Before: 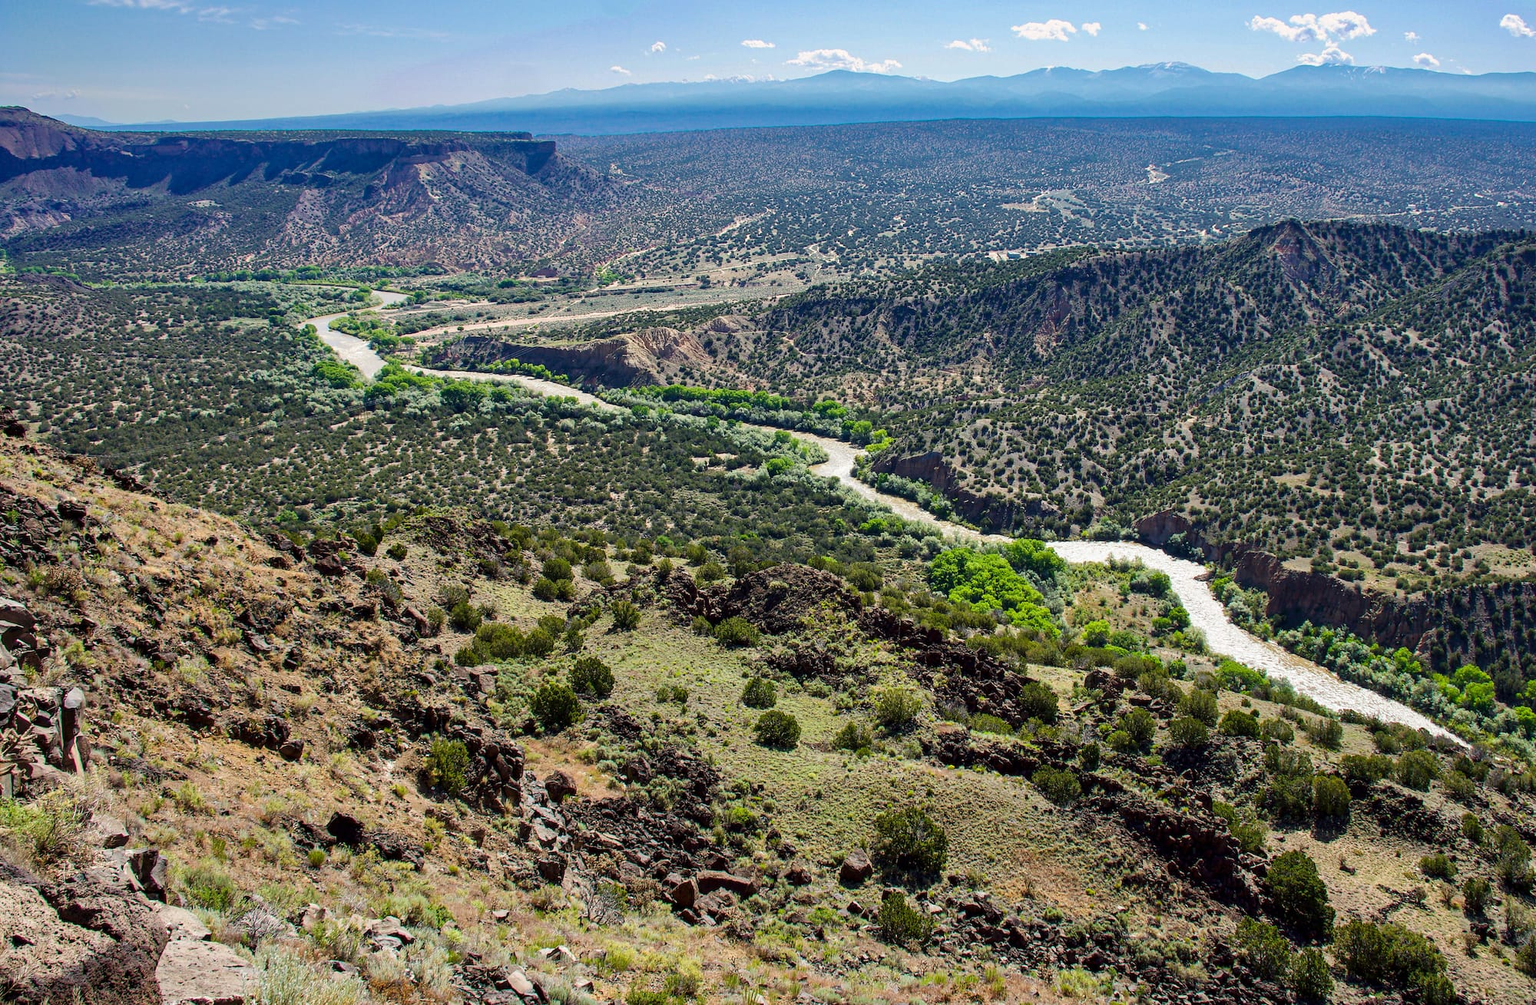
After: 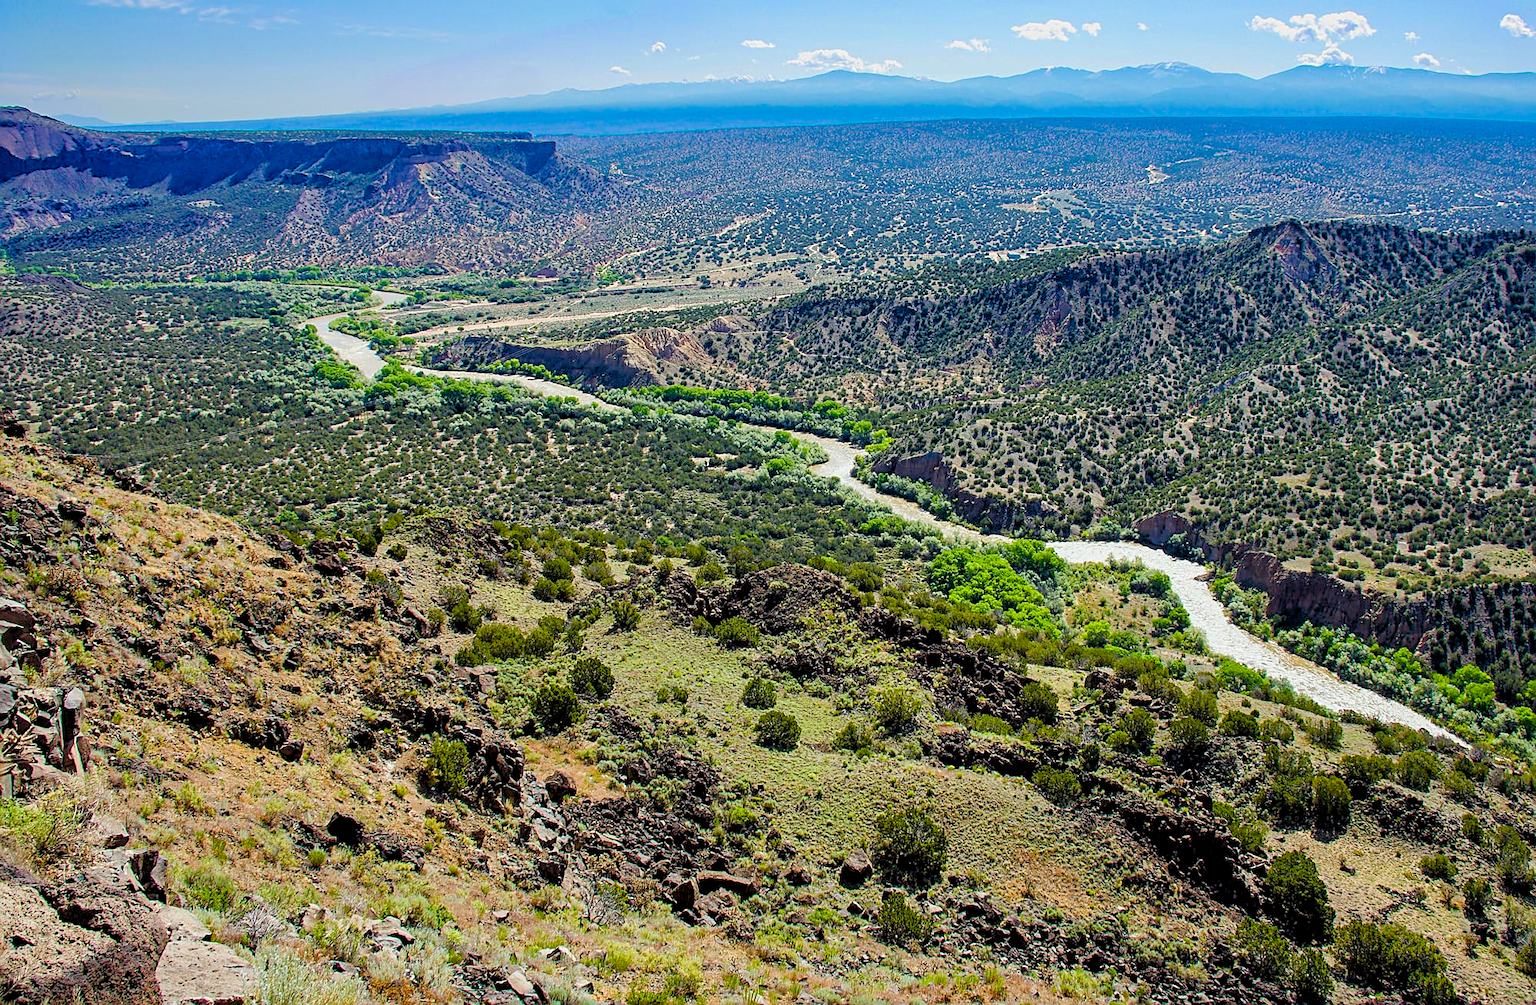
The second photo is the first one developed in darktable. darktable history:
white balance: red 0.978, blue 0.999
sharpen: on, module defaults
lowpass: radius 0.1, contrast 0.85, saturation 1.1, unbound 0
color balance rgb: perceptual saturation grading › global saturation 20%, perceptual saturation grading › highlights -25%, perceptual saturation grading › shadows 50%
rgb levels: levels [[0.013, 0.434, 0.89], [0, 0.5, 1], [0, 0.5, 1]]
contrast brightness saturation: saturation -0.05
